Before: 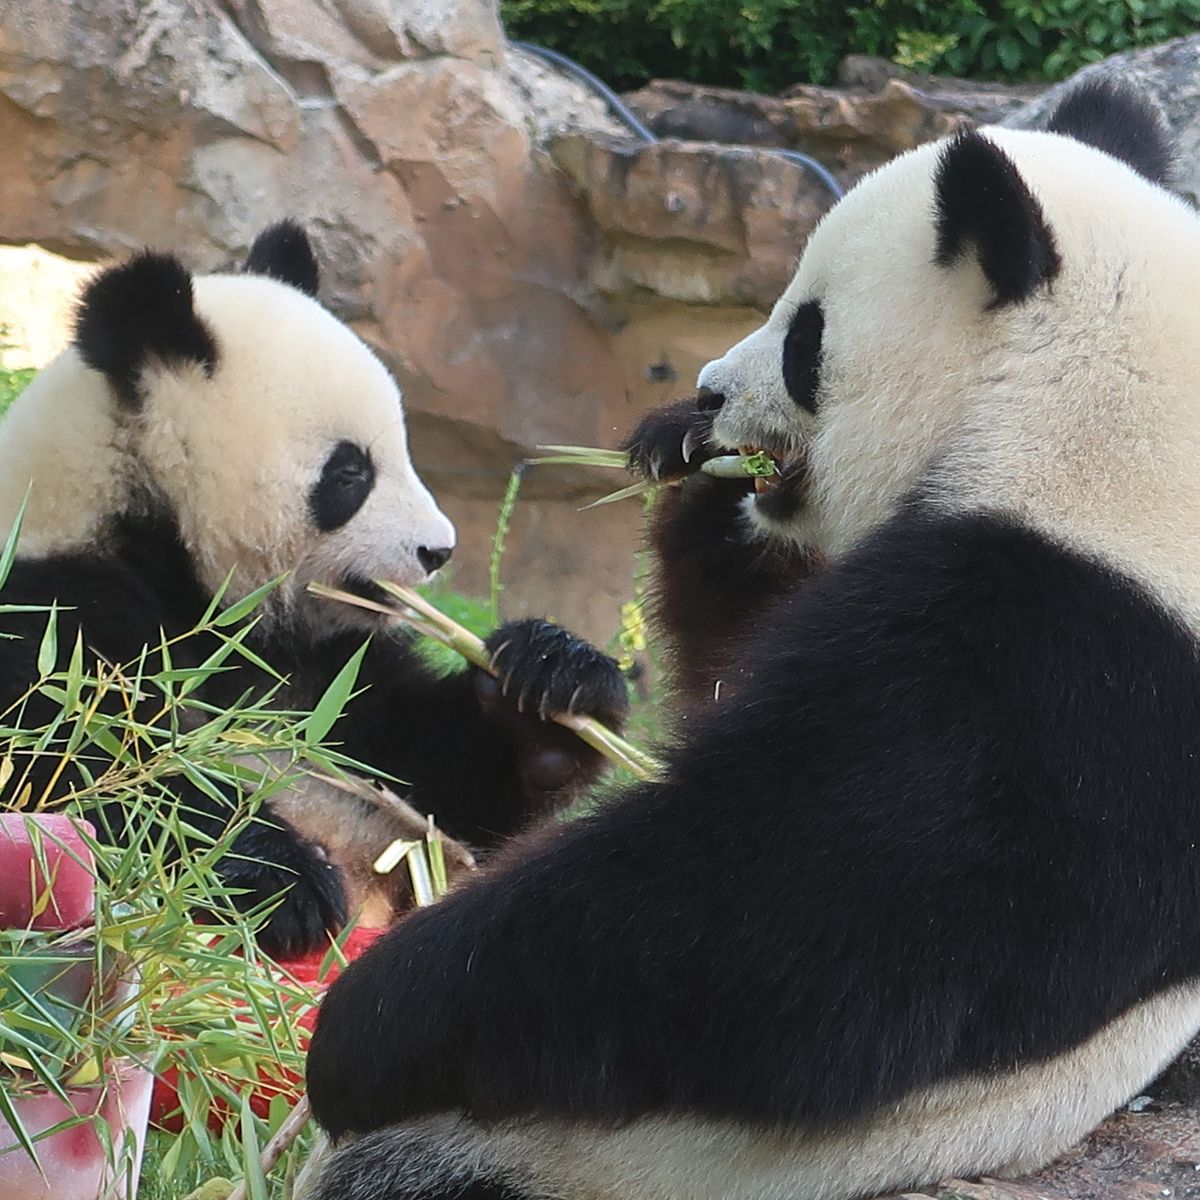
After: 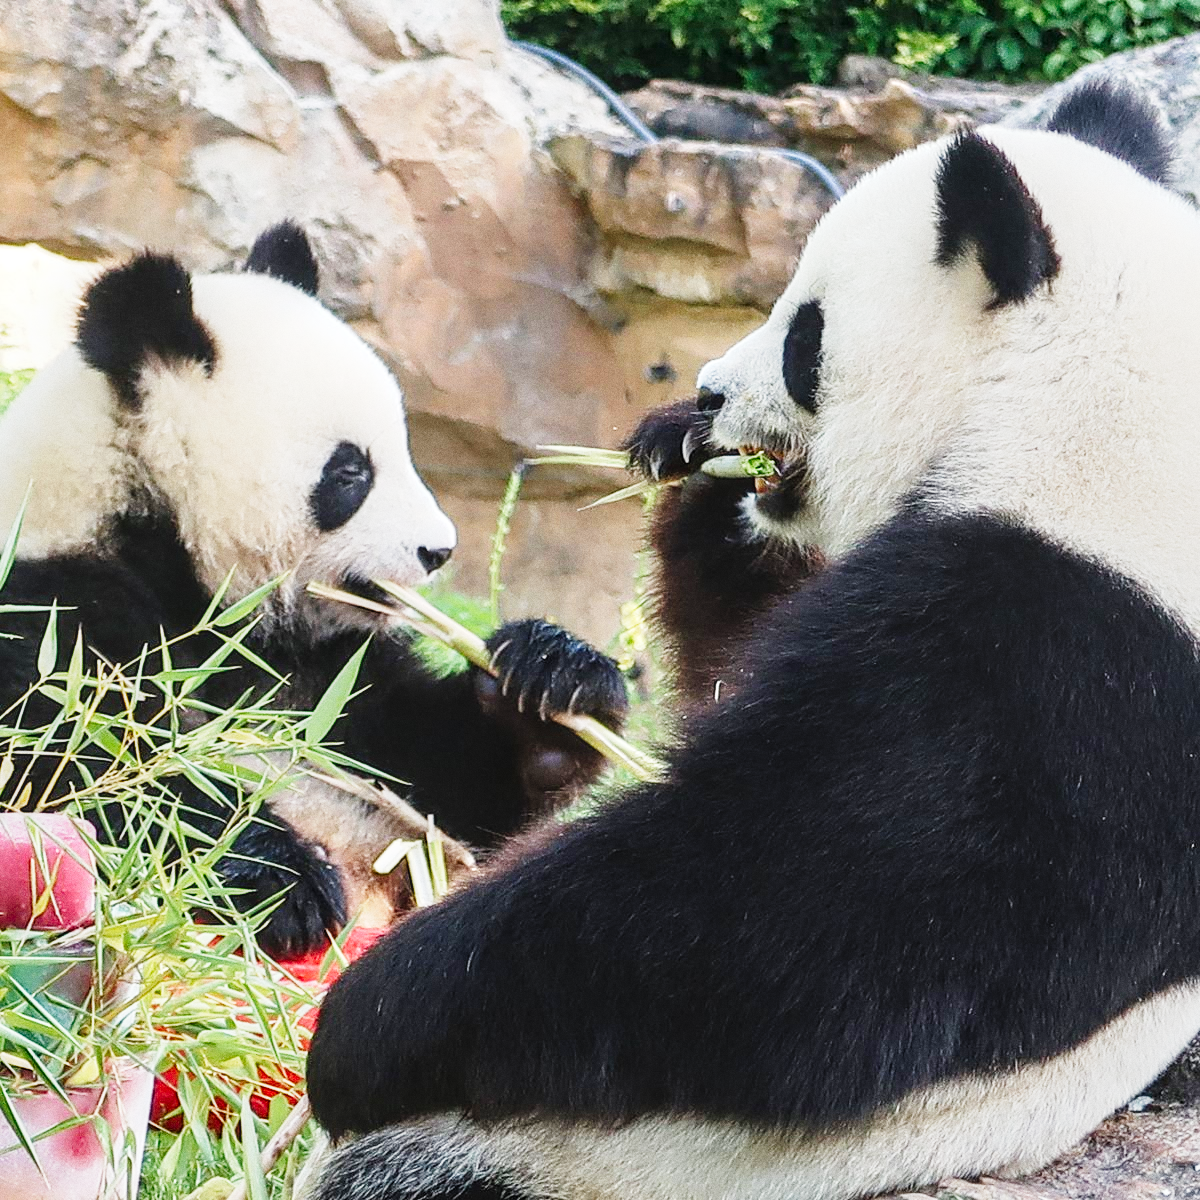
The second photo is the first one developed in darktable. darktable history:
base curve: curves: ch0 [(0, 0) (0, 0.001) (0.001, 0.001) (0.004, 0.002) (0.007, 0.004) (0.015, 0.013) (0.033, 0.045) (0.052, 0.096) (0.075, 0.17) (0.099, 0.241) (0.163, 0.42) (0.219, 0.55) (0.259, 0.616) (0.327, 0.722) (0.365, 0.765) (0.522, 0.873) (0.547, 0.881) (0.689, 0.919) (0.826, 0.952) (1, 1)], preserve colors none
grain: coarseness 0.47 ISO
local contrast: on, module defaults
